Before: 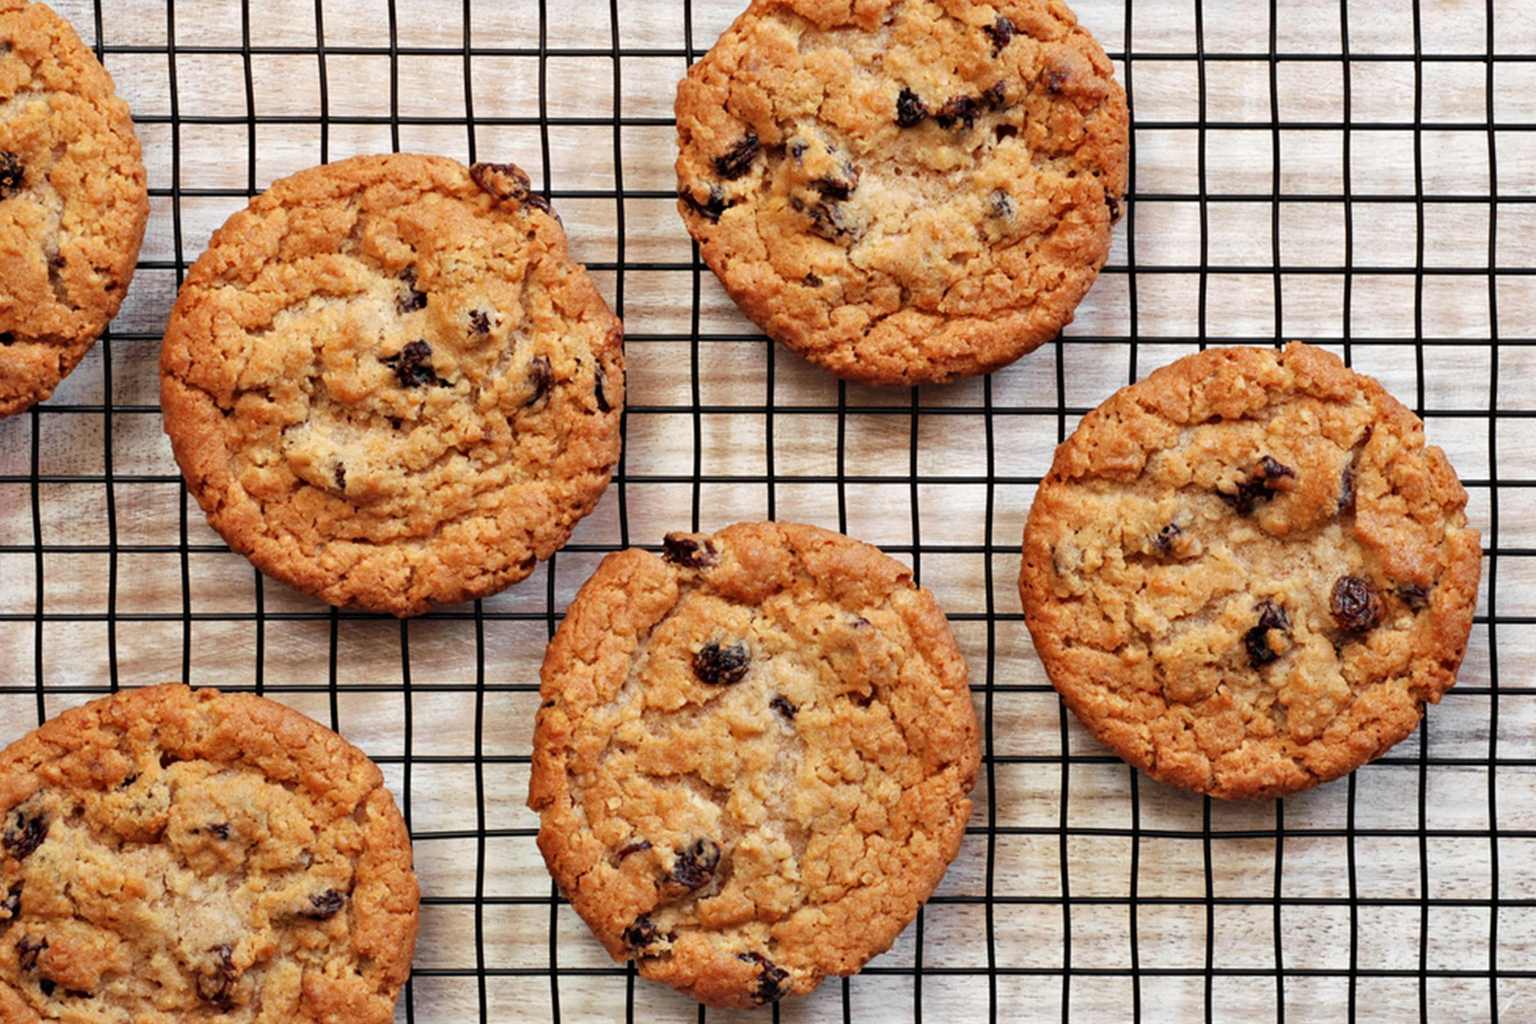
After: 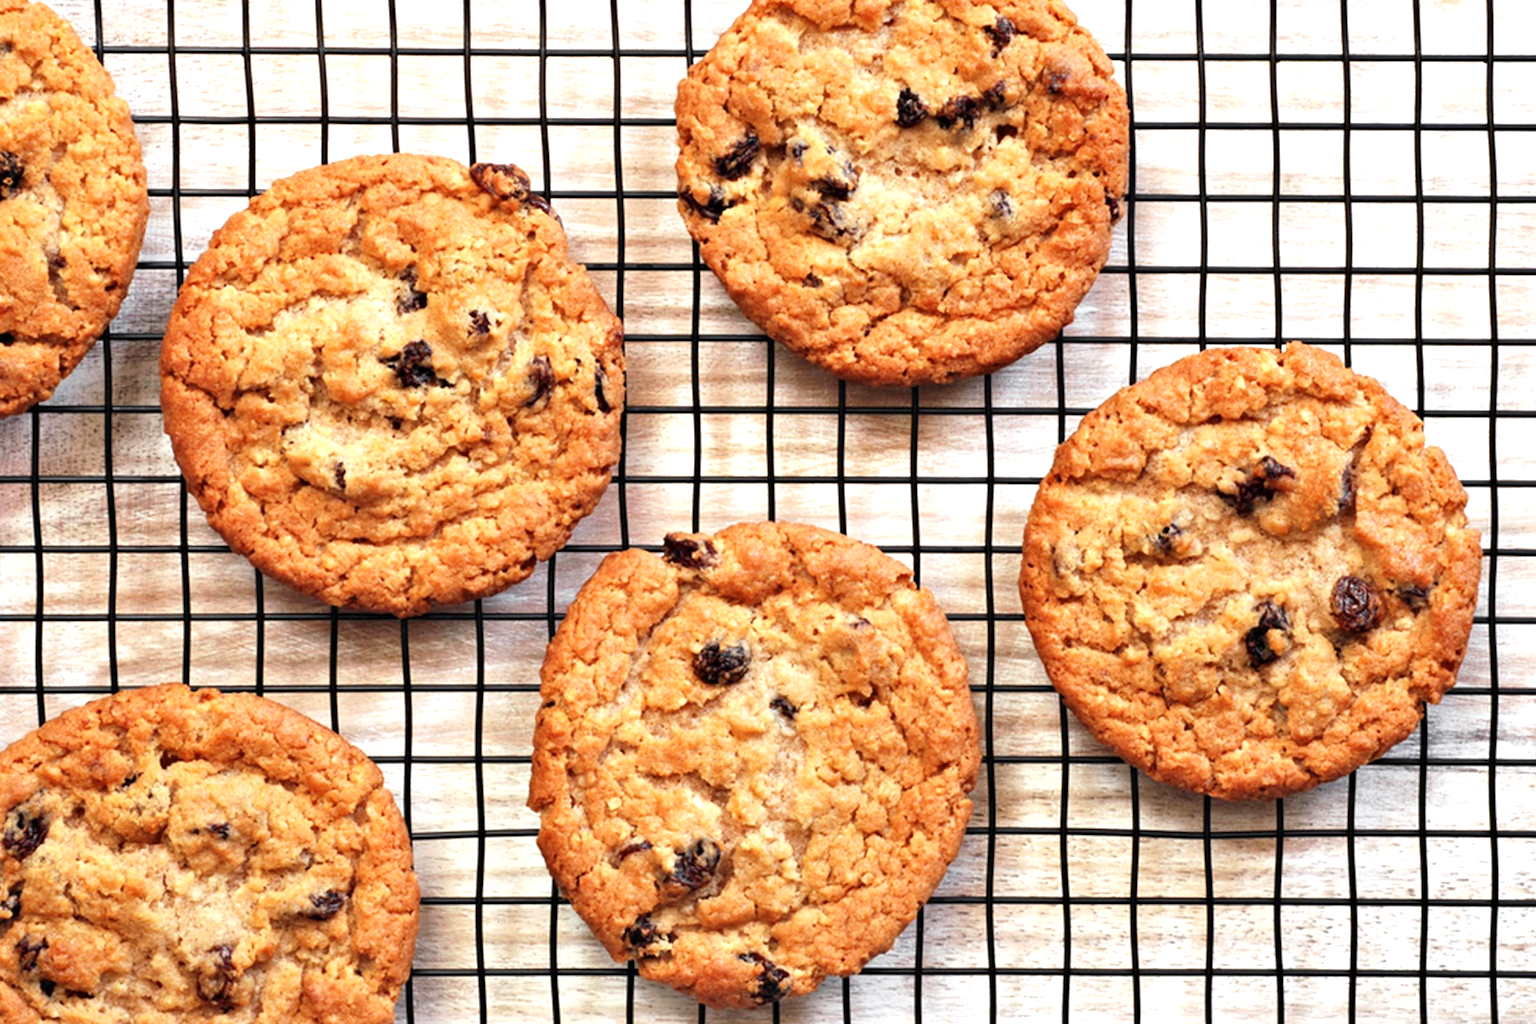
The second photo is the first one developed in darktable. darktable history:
exposure: exposure 0.697 EV, compensate exposure bias true, compensate highlight preservation false
